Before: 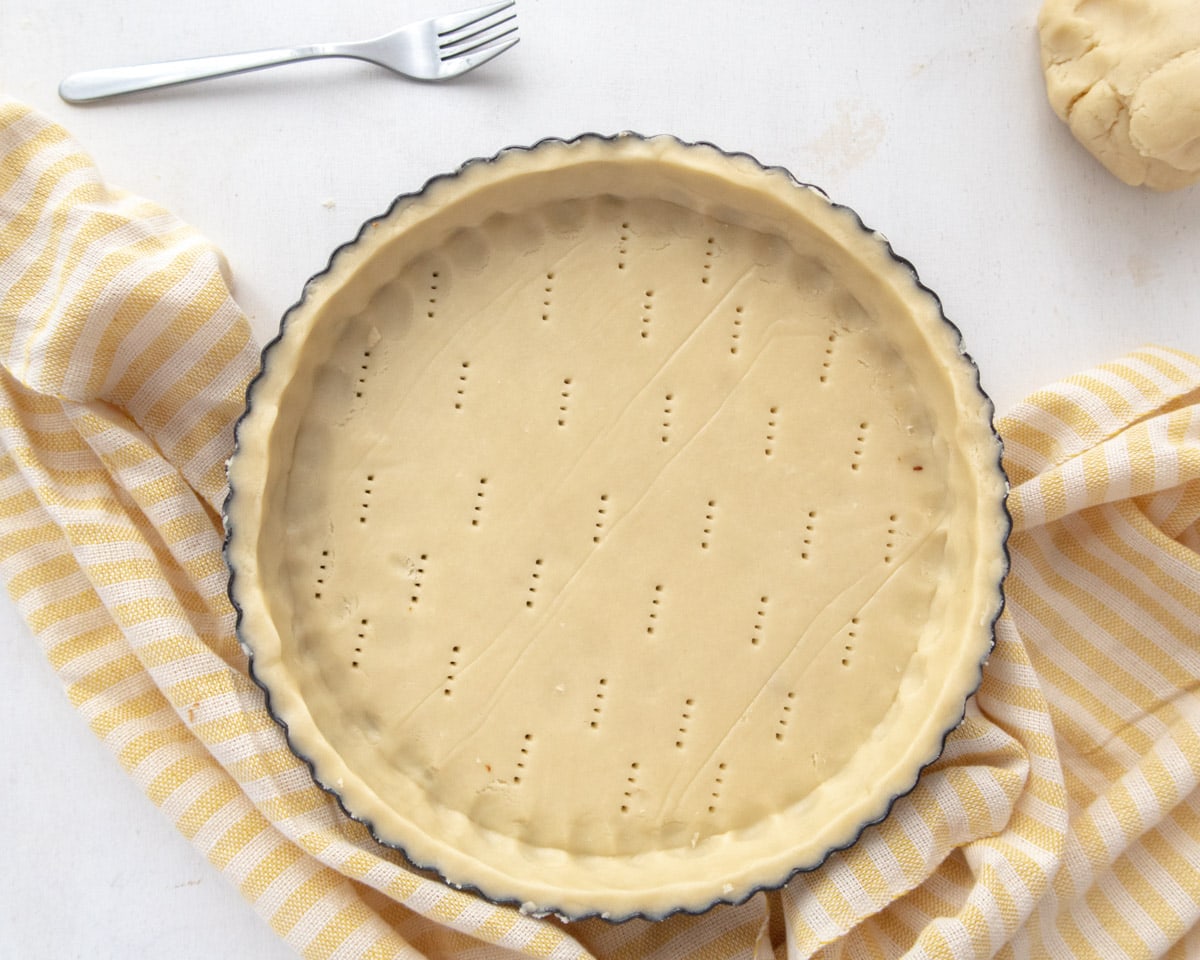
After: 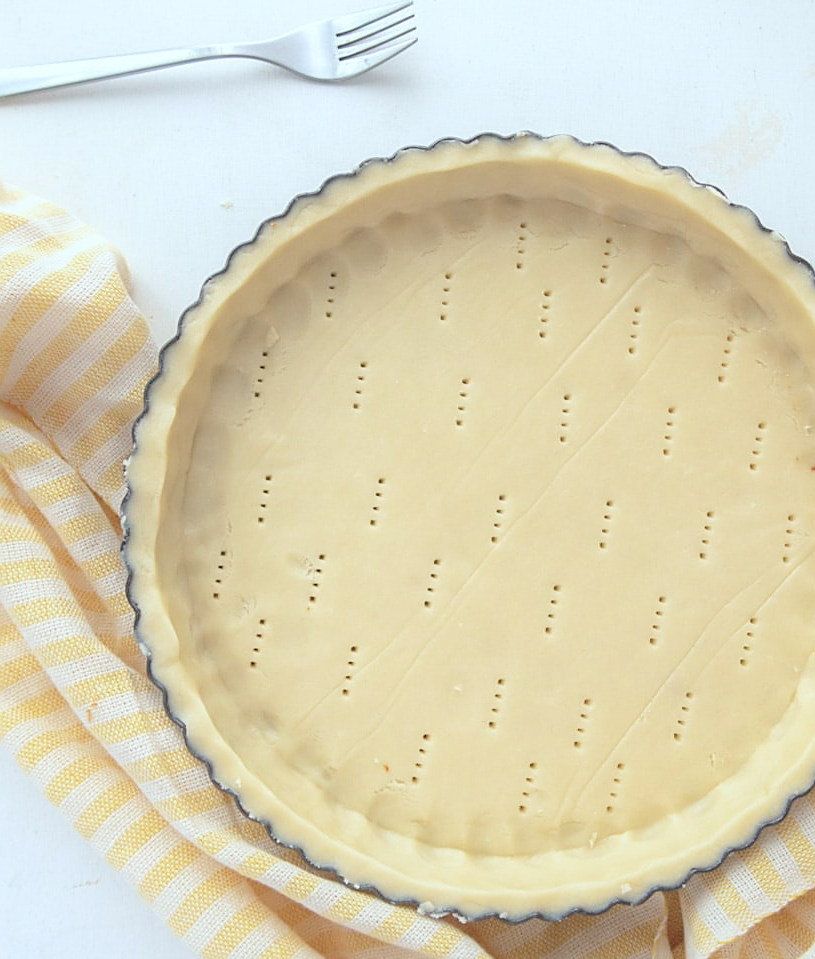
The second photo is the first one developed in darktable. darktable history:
contrast equalizer: octaves 7, y [[0.46, 0.454, 0.451, 0.451, 0.455, 0.46], [0.5 ×6], [0.5 ×6], [0 ×6], [0 ×6]]
crop and rotate: left 8.573%, right 23.496%
sharpen: on, module defaults
color calibration: illuminant Planckian (black body), adaptation linear Bradford (ICC v4), x 0.362, y 0.366, temperature 4495.99 K, saturation algorithm version 1 (2020)
contrast brightness saturation: brightness 0.15
